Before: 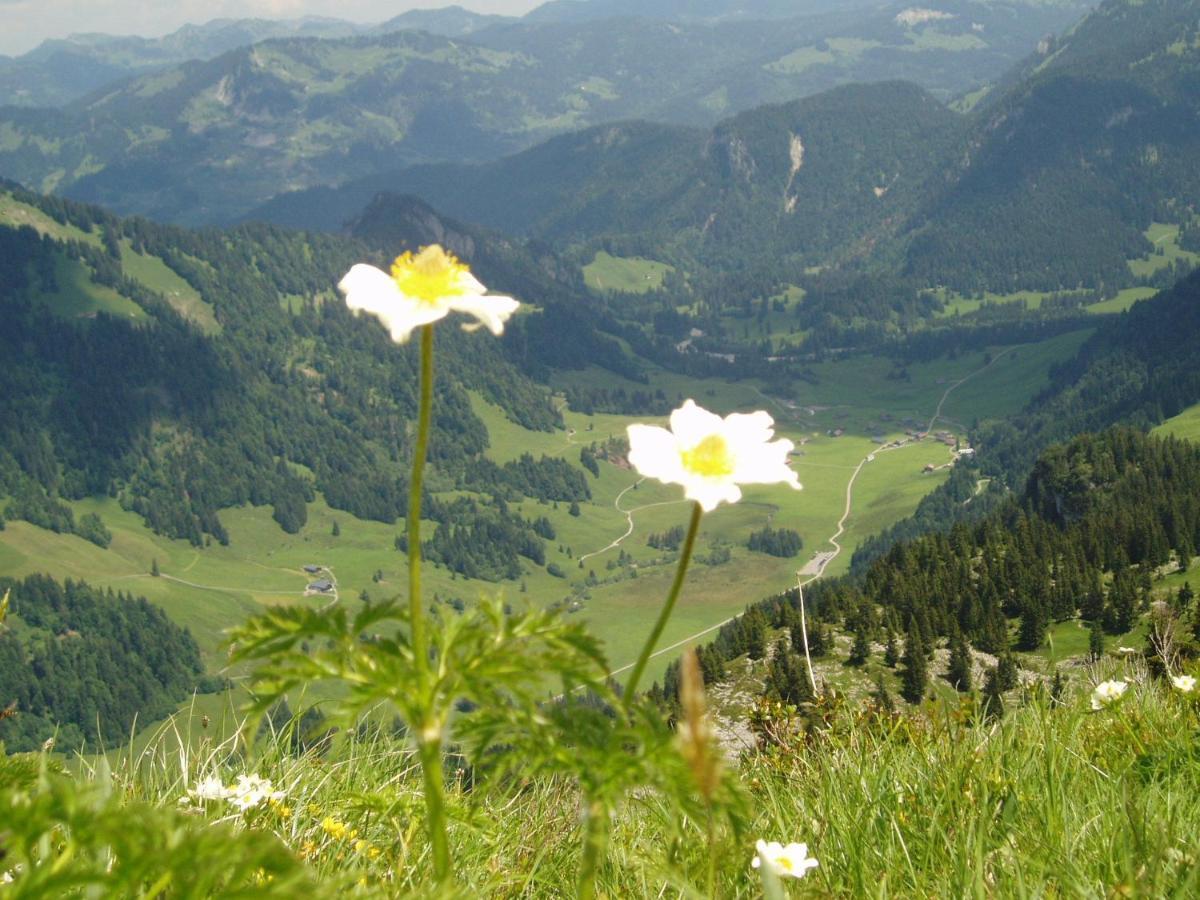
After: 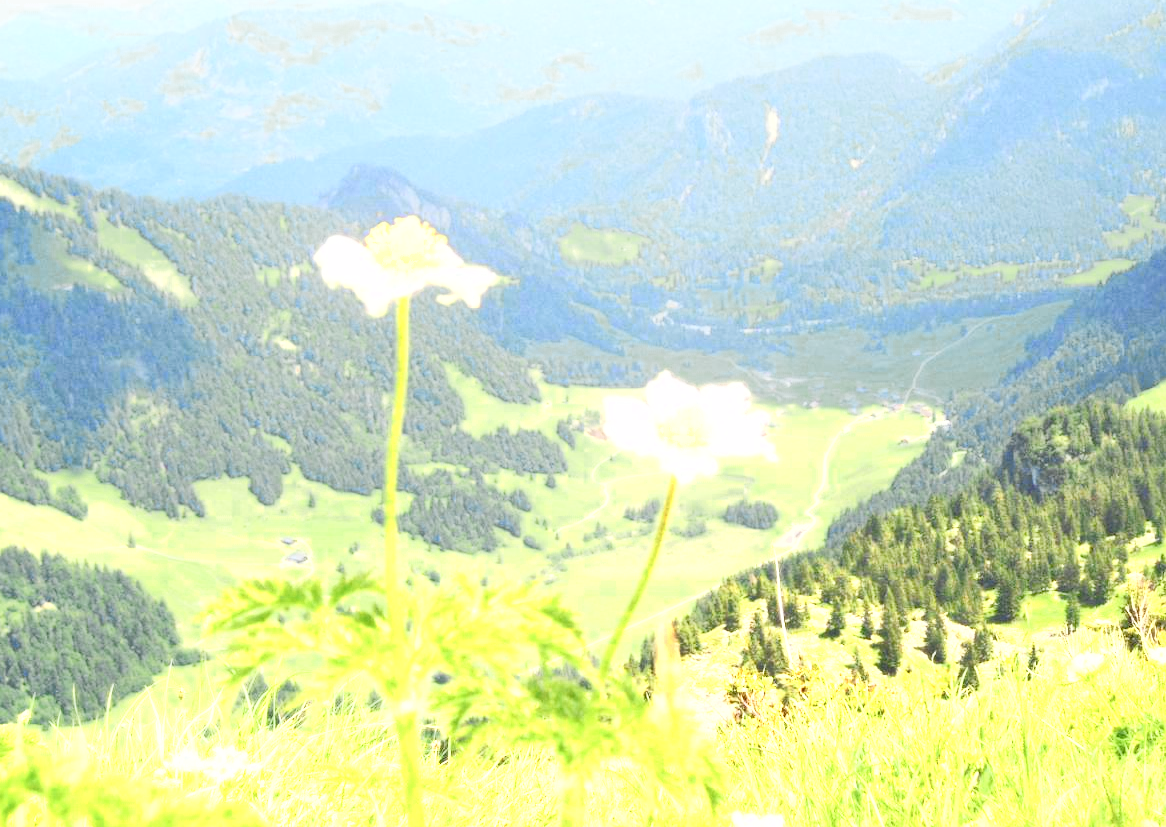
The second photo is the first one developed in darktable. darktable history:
contrast brightness saturation: contrast 0.245, brightness 0.095
filmic rgb: black relative exposure -7.65 EV, white relative exposure 4.56 EV, threshold 3 EV, hardness 3.61, iterations of high-quality reconstruction 10, enable highlight reconstruction true
tone equalizer: -7 EV 0.162 EV, -6 EV 0.592 EV, -5 EV 1.16 EV, -4 EV 1.33 EV, -3 EV 1.18 EV, -2 EV 0.6 EV, -1 EV 0.164 EV
exposure: exposure 1.991 EV, compensate exposure bias true, compensate highlight preservation false
color zones: curves: ch0 [(0, 0.485) (0.178, 0.476) (0.261, 0.623) (0.411, 0.403) (0.708, 0.603) (0.934, 0.412)]; ch1 [(0.003, 0.485) (0.149, 0.496) (0.229, 0.584) (0.326, 0.551) (0.484, 0.262) (0.757, 0.643)]
crop: left 2.01%, top 3.169%, right 0.786%, bottom 4.898%
